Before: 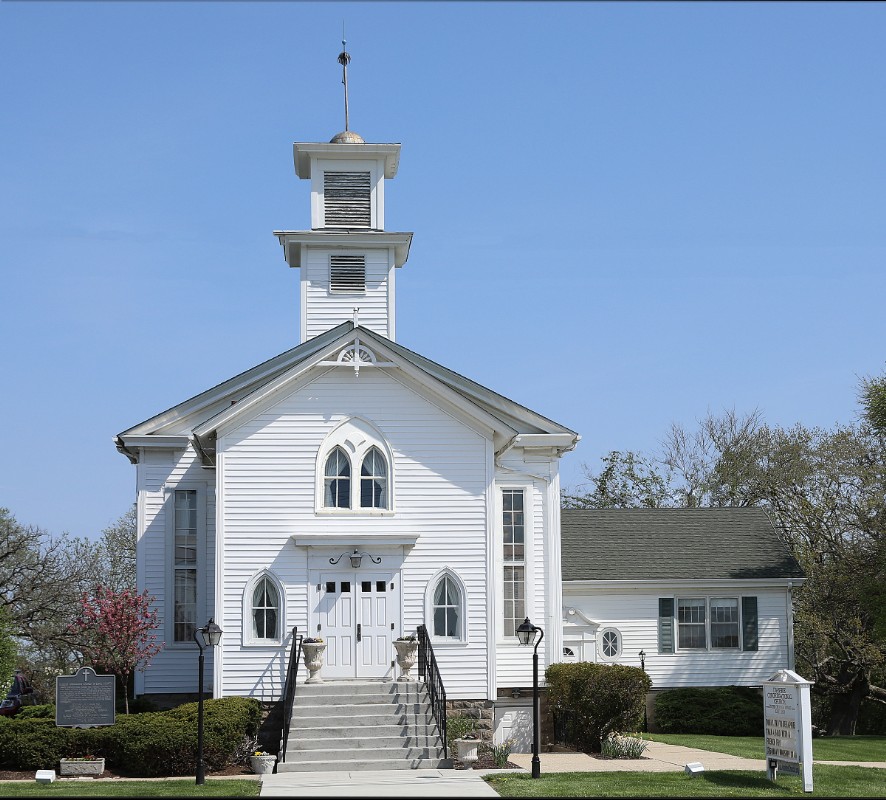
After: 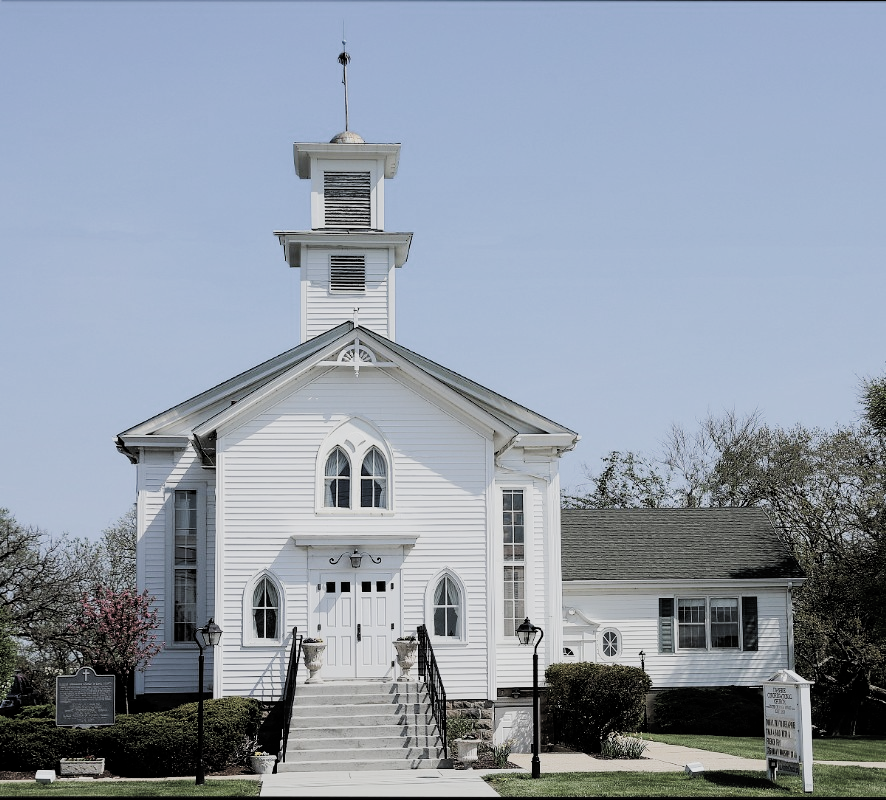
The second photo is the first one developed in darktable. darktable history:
local contrast: highlights 100%, shadows 100%, detail 120%, midtone range 0.2
filmic rgb: black relative exposure -5.12 EV, white relative exposure 3.99 EV, hardness 2.88, contrast 1.3, highlights saturation mix -11.07%, color science v4 (2020)
exposure: compensate highlight preservation false
tone curve: curves: ch0 [(0, 0) (0.003, 0.018) (0.011, 0.024) (0.025, 0.038) (0.044, 0.067) (0.069, 0.098) (0.1, 0.13) (0.136, 0.165) (0.177, 0.205) (0.224, 0.249) (0.277, 0.304) (0.335, 0.365) (0.399, 0.432) (0.468, 0.505) (0.543, 0.579) (0.623, 0.652) (0.709, 0.725) (0.801, 0.802) (0.898, 0.876) (1, 1)], preserve colors none
